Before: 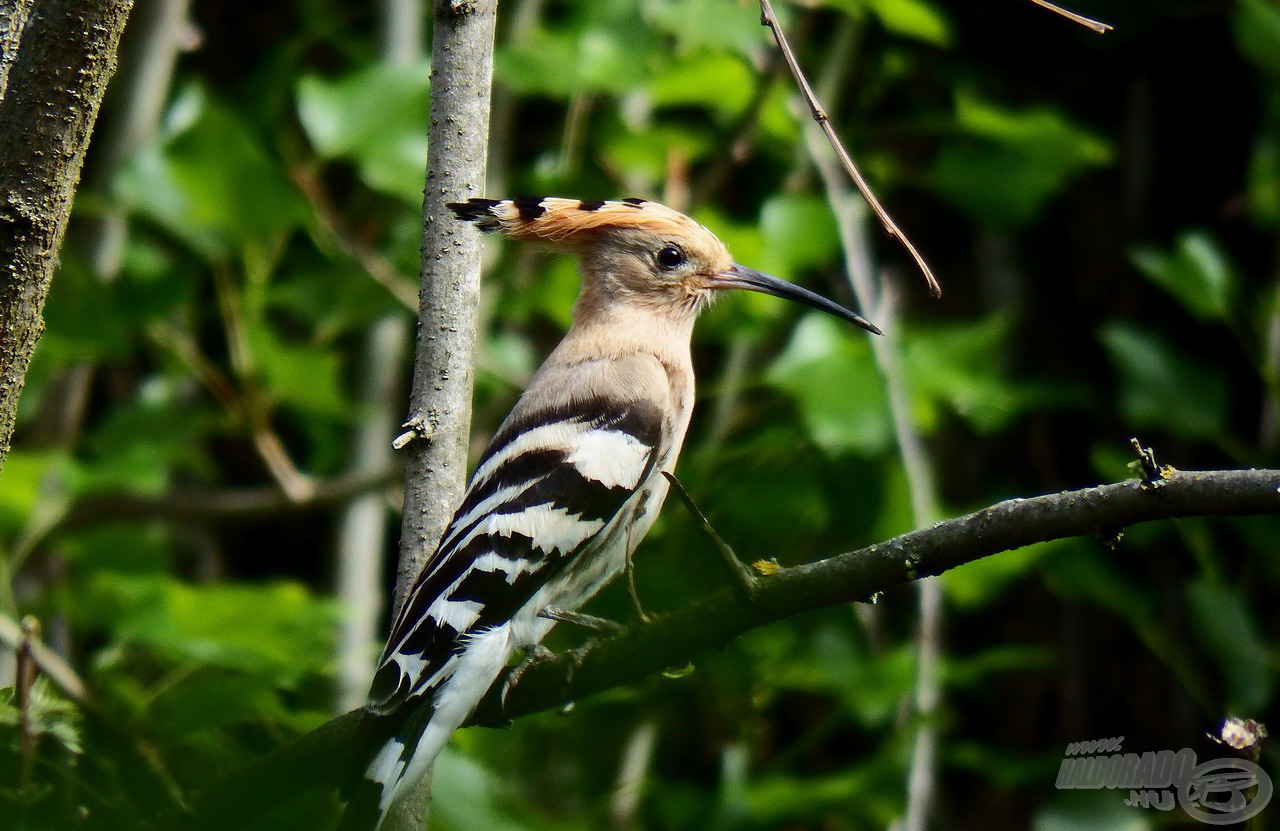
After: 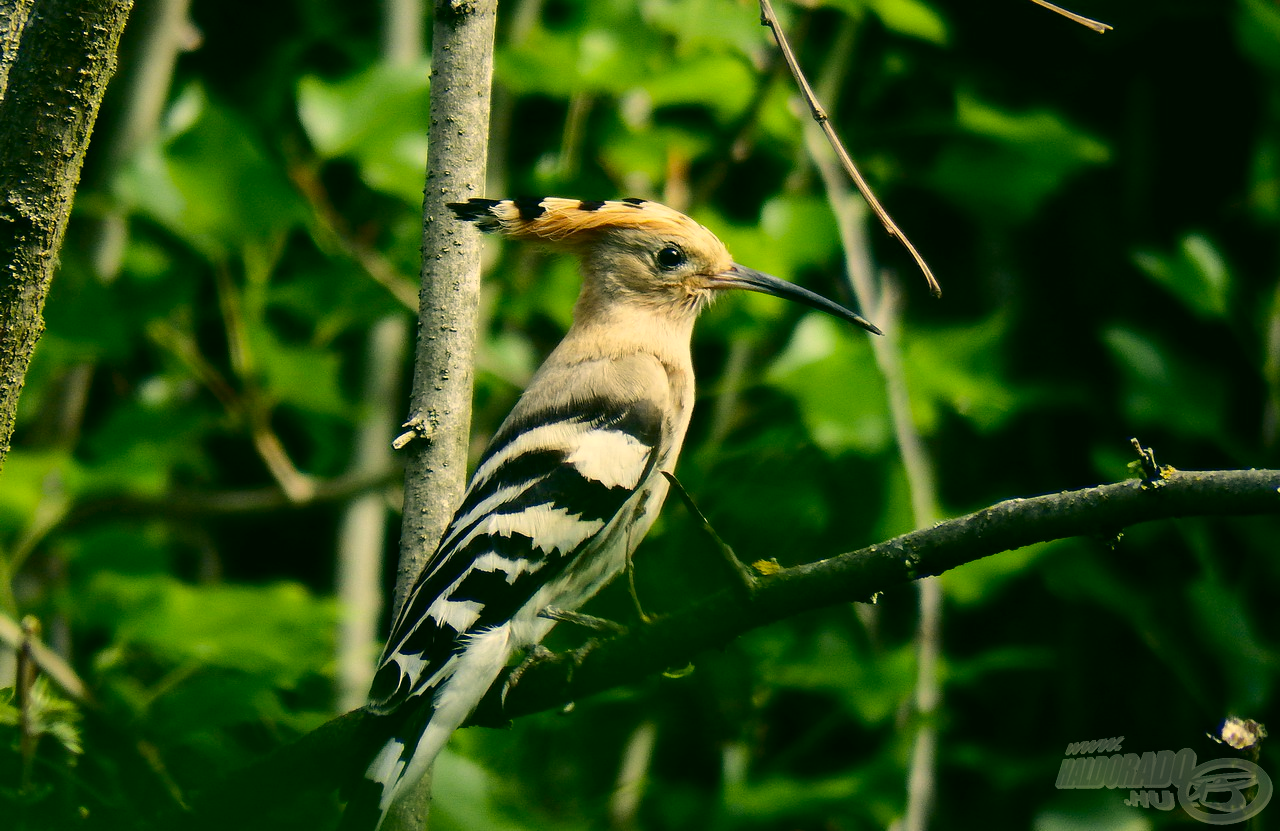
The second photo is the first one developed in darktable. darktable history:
color correction: highlights a* 4.68, highlights b* 24.71, shadows a* -15.62, shadows b* 3.76
